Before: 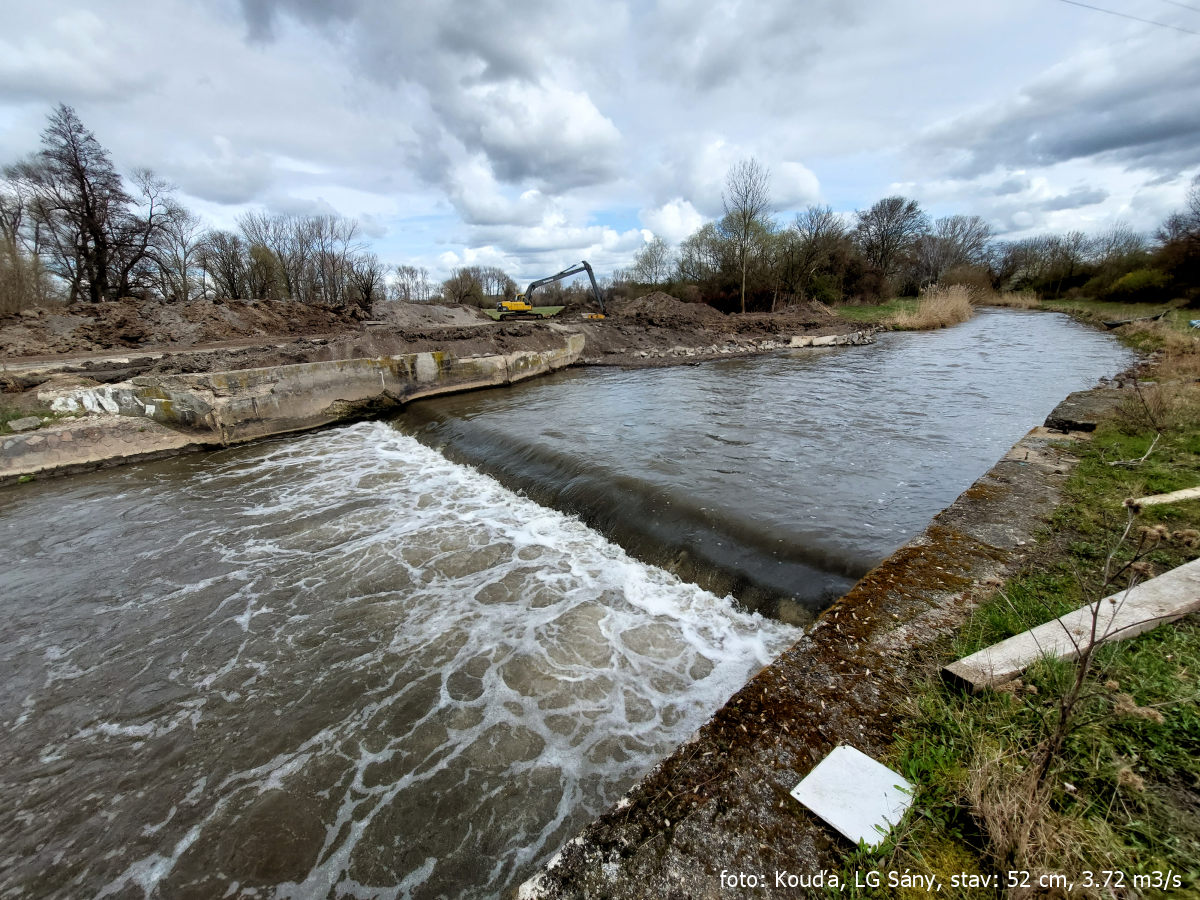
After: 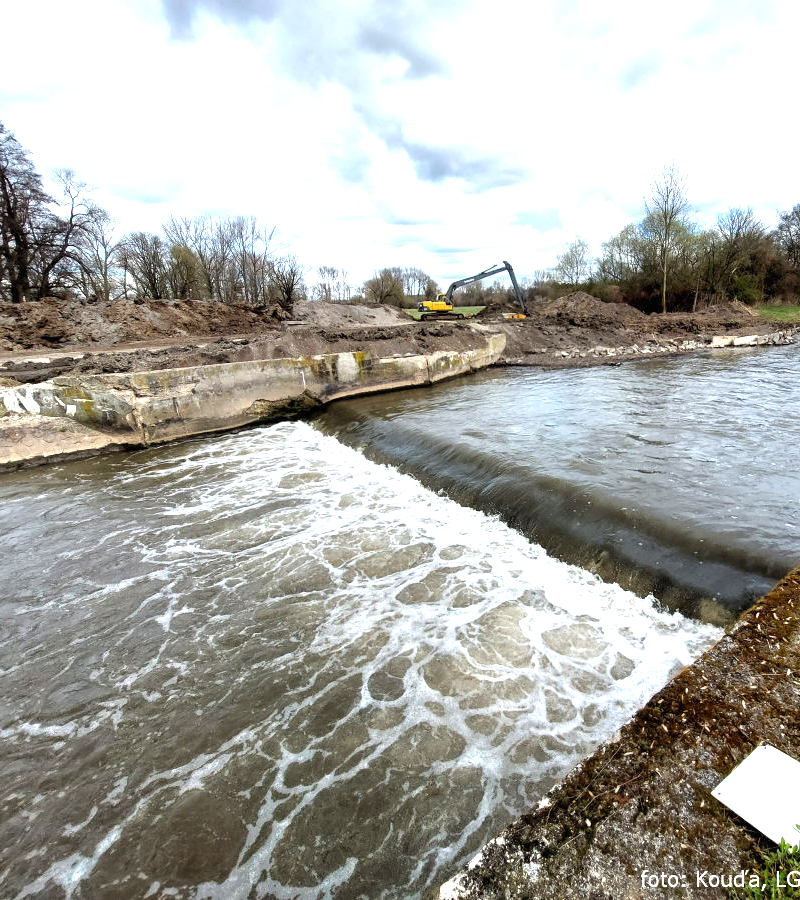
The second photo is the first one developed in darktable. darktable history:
crop and rotate: left 6.617%, right 26.717%
exposure: black level correction 0, exposure 1 EV, compensate exposure bias true, compensate highlight preservation false
